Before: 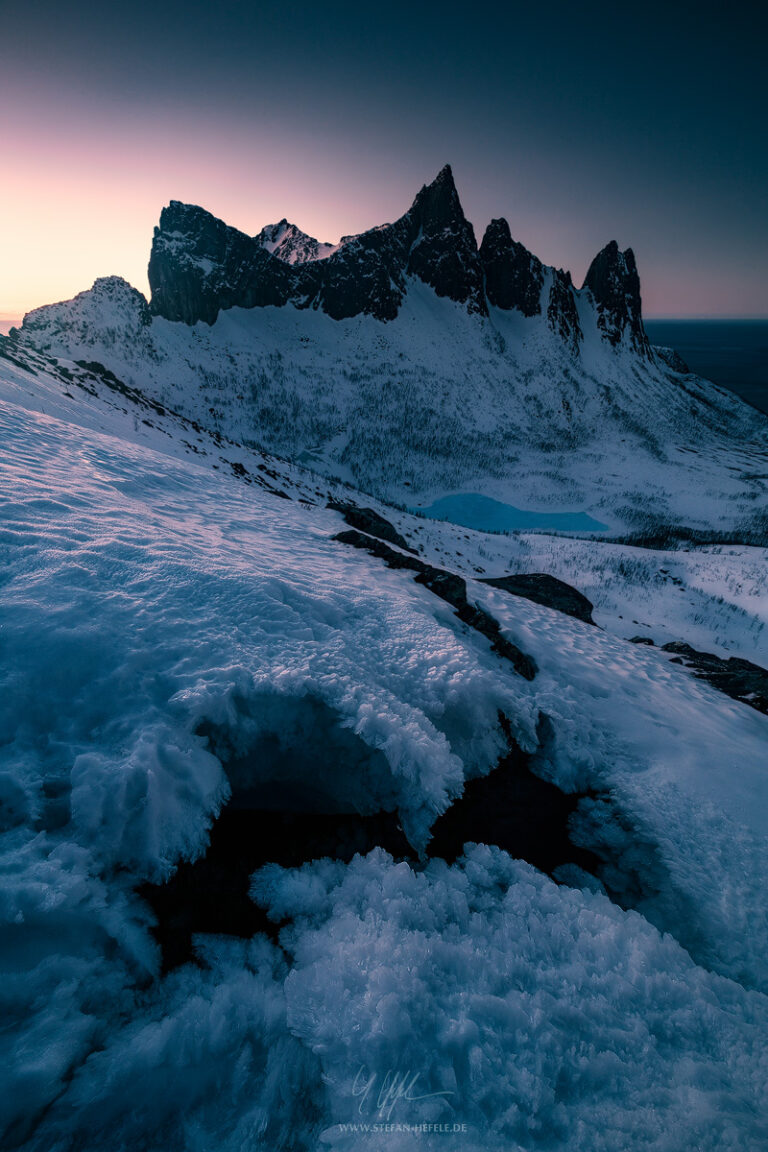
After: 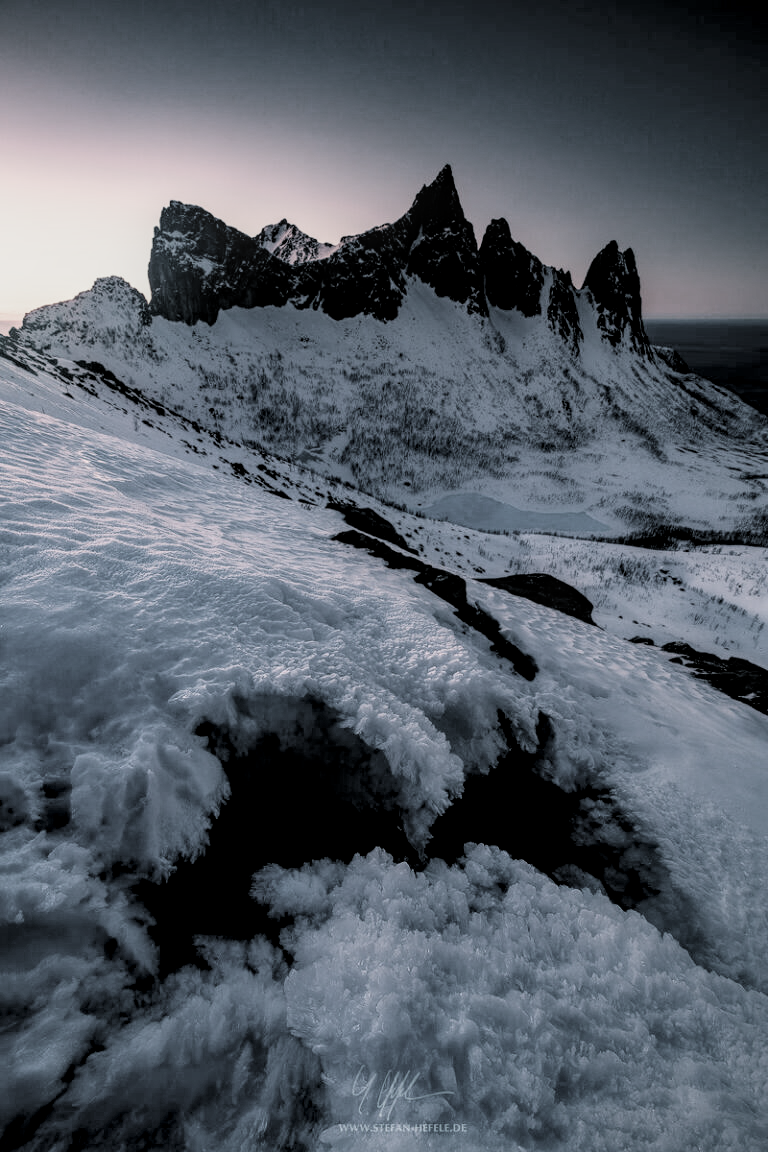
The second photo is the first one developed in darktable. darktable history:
filmic rgb: black relative exposure -5.07 EV, white relative exposure 3.99 EV, hardness 2.9, contrast 1.183, highlights saturation mix -28.67%, add noise in highlights 0.098, color science v4 (2020), type of noise poissonian
local contrast: on, module defaults
exposure: black level correction 0, exposure 0.393 EV, compensate highlight preservation false
